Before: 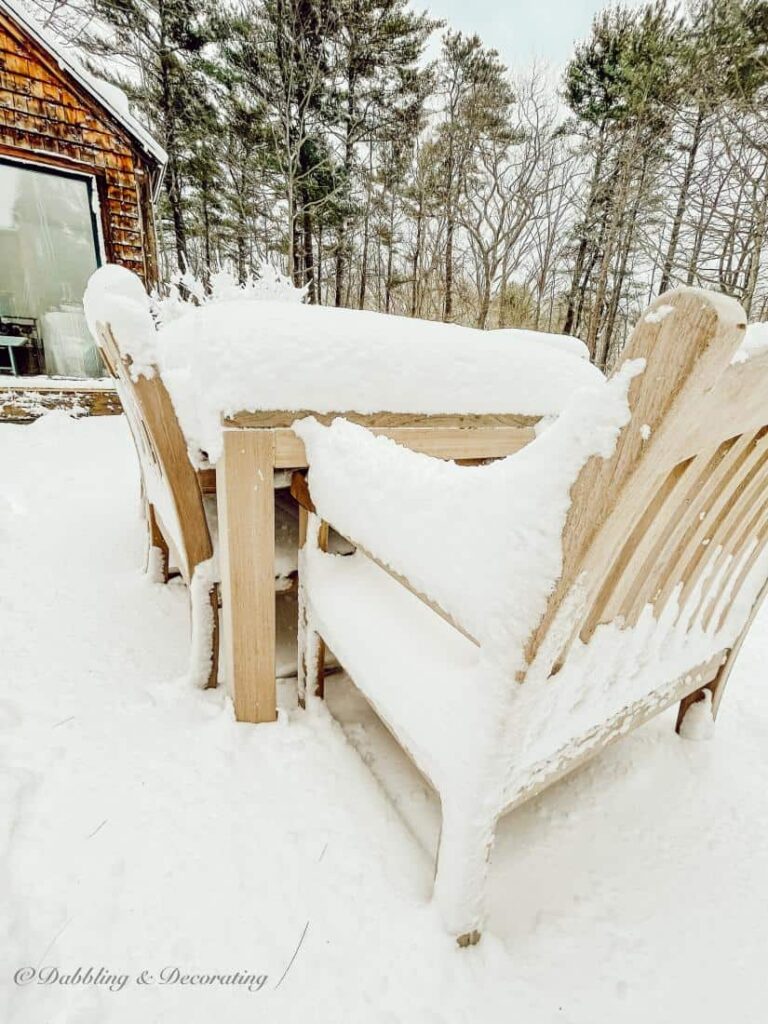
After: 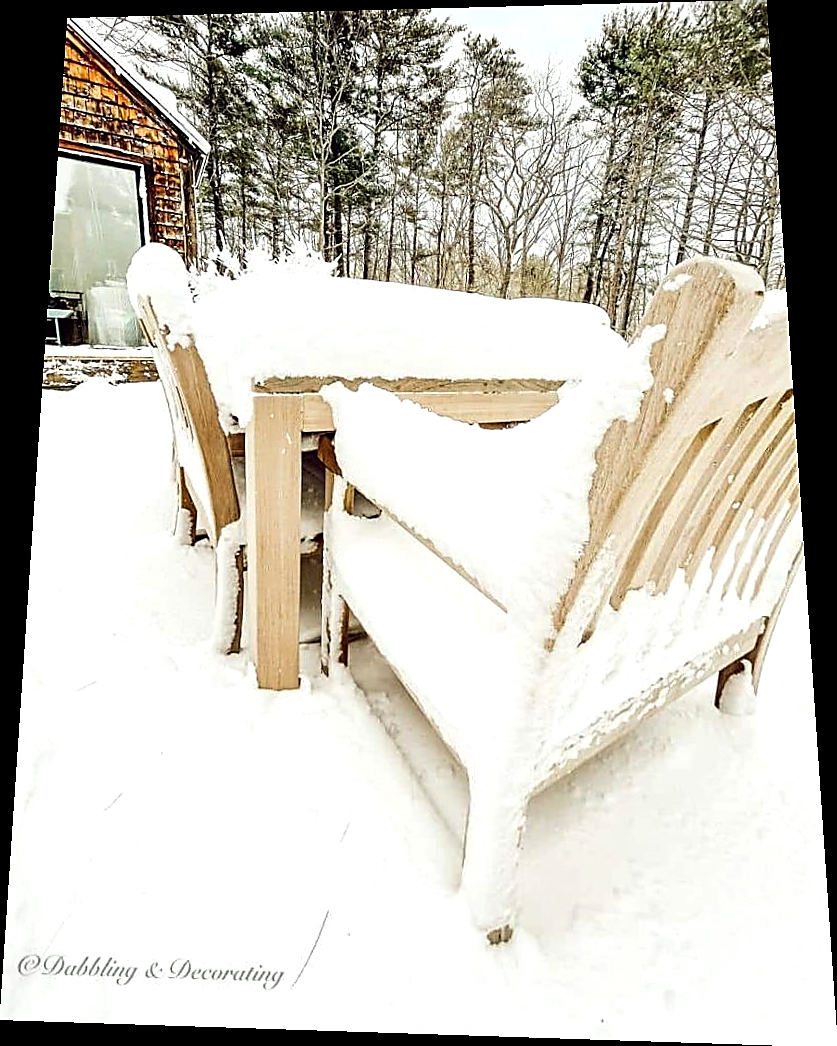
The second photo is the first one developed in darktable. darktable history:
rotate and perspective: rotation 0.128°, lens shift (vertical) -0.181, lens shift (horizontal) -0.044, shear 0.001, automatic cropping off
tone equalizer: -8 EV -0.417 EV, -7 EV -0.389 EV, -6 EV -0.333 EV, -5 EV -0.222 EV, -3 EV 0.222 EV, -2 EV 0.333 EV, -1 EV 0.389 EV, +0 EV 0.417 EV, edges refinement/feathering 500, mask exposure compensation -1.57 EV, preserve details no
sharpen: radius 1.4, amount 1.25, threshold 0.7
